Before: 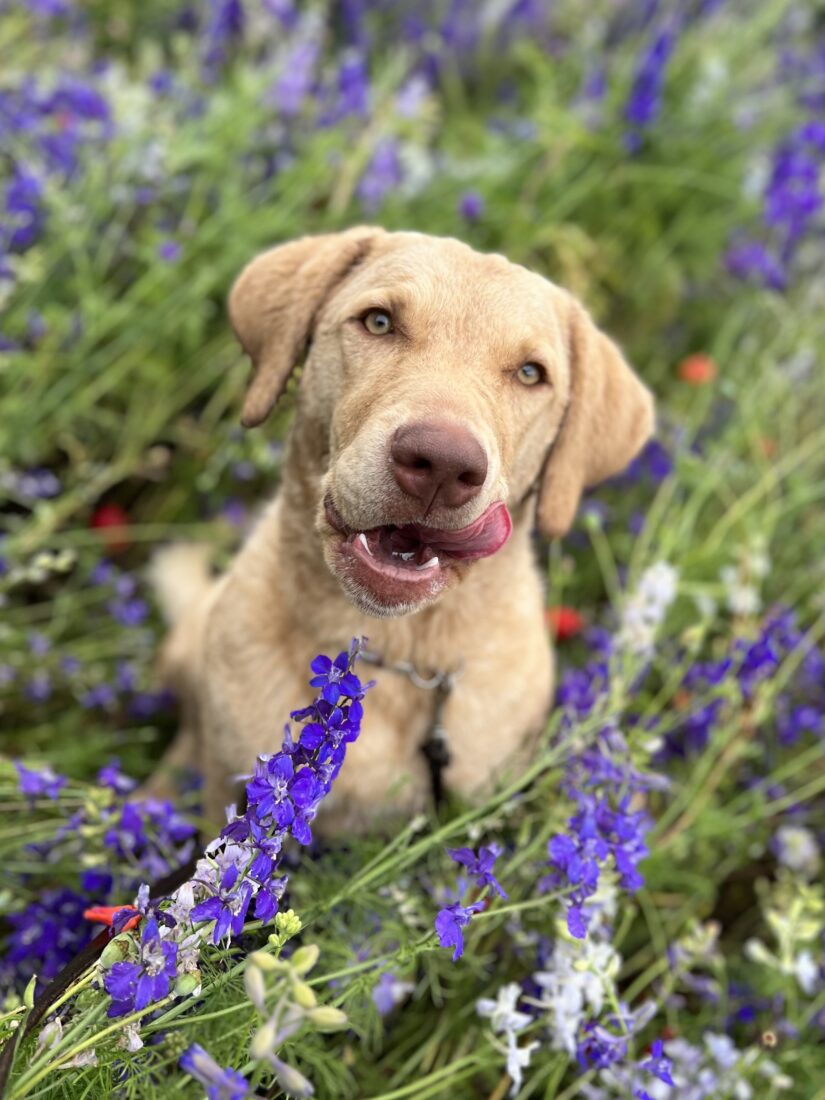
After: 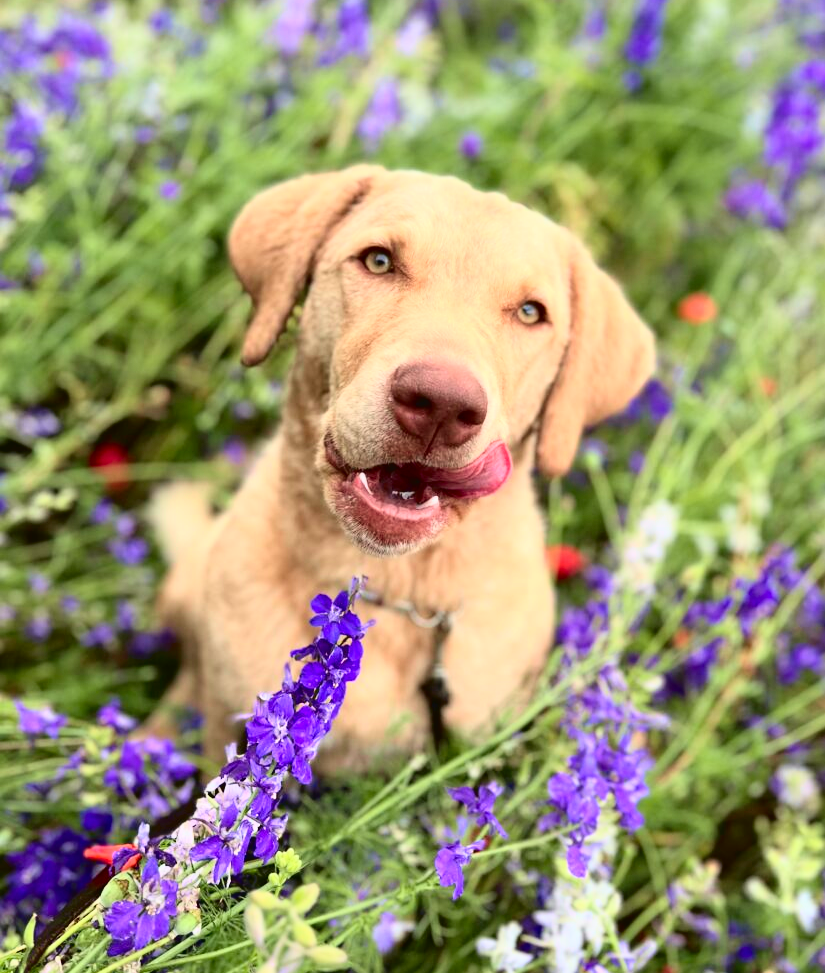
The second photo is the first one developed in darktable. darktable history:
tone curve: curves: ch0 [(0.003, 0.032) (0.037, 0.037) (0.142, 0.117) (0.279, 0.311) (0.405, 0.49) (0.526, 0.651) (0.722, 0.857) (0.875, 0.946) (1, 0.98)]; ch1 [(0, 0) (0.305, 0.325) (0.453, 0.437) (0.482, 0.474) (0.501, 0.498) (0.515, 0.523) (0.559, 0.591) (0.6, 0.643) (0.656, 0.707) (1, 1)]; ch2 [(0, 0) (0.323, 0.277) (0.424, 0.396) (0.479, 0.484) (0.499, 0.502) (0.515, 0.537) (0.573, 0.602) (0.653, 0.675) (0.75, 0.756) (1, 1)], color space Lab, independent channels, preserve colors none
crop and rotate: top 5.598%, bottom 5.909%
